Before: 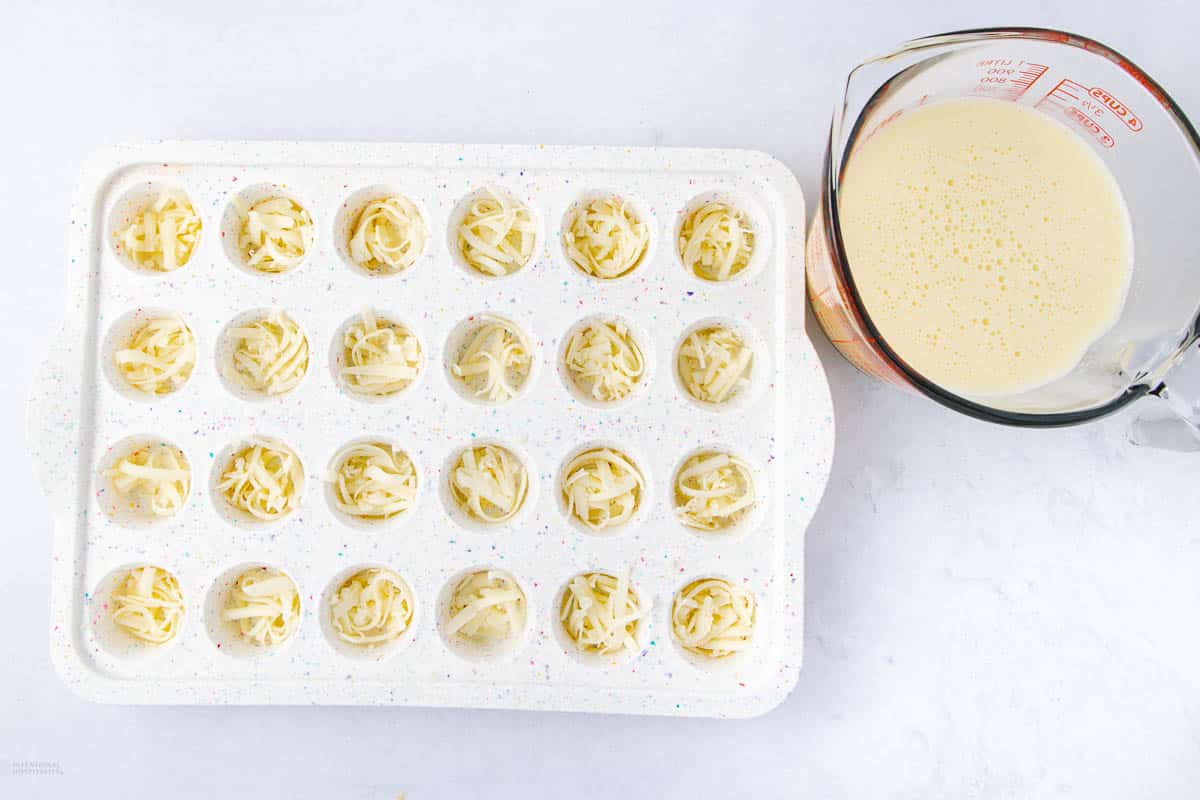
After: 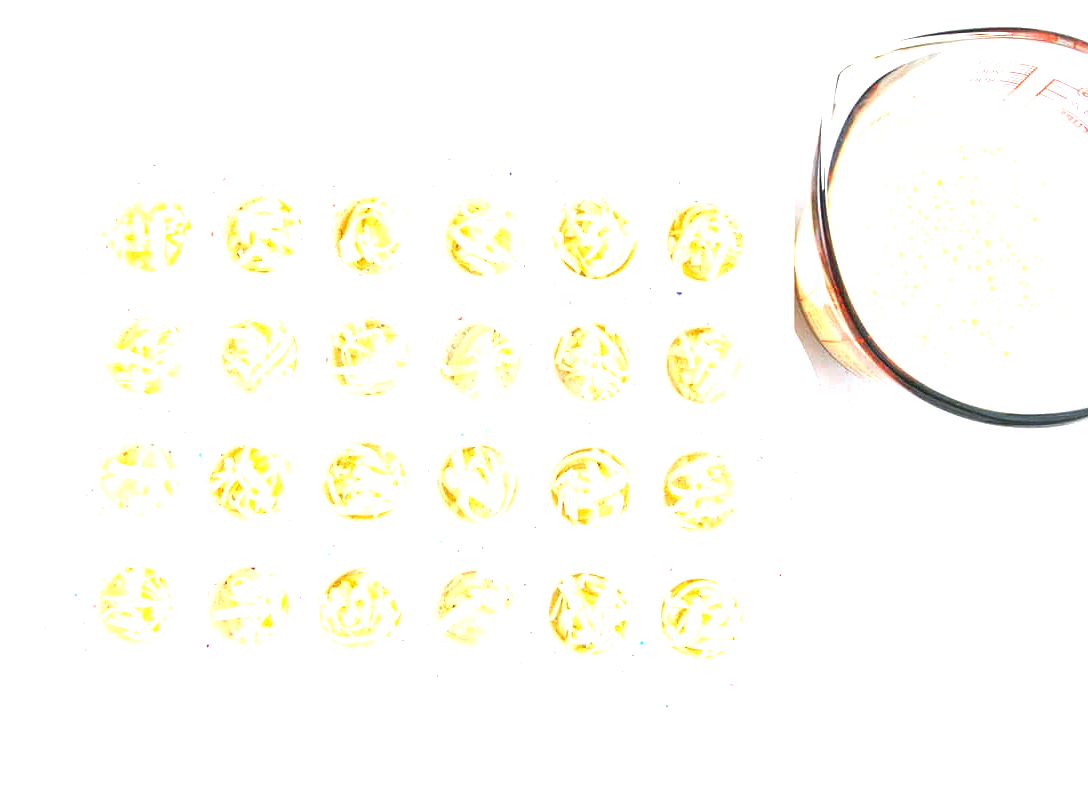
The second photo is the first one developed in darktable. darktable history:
exposure: exposure 1.227 EV, compensate highlight preservation false
crop and rotate: left 0.954%, right 8.314%
